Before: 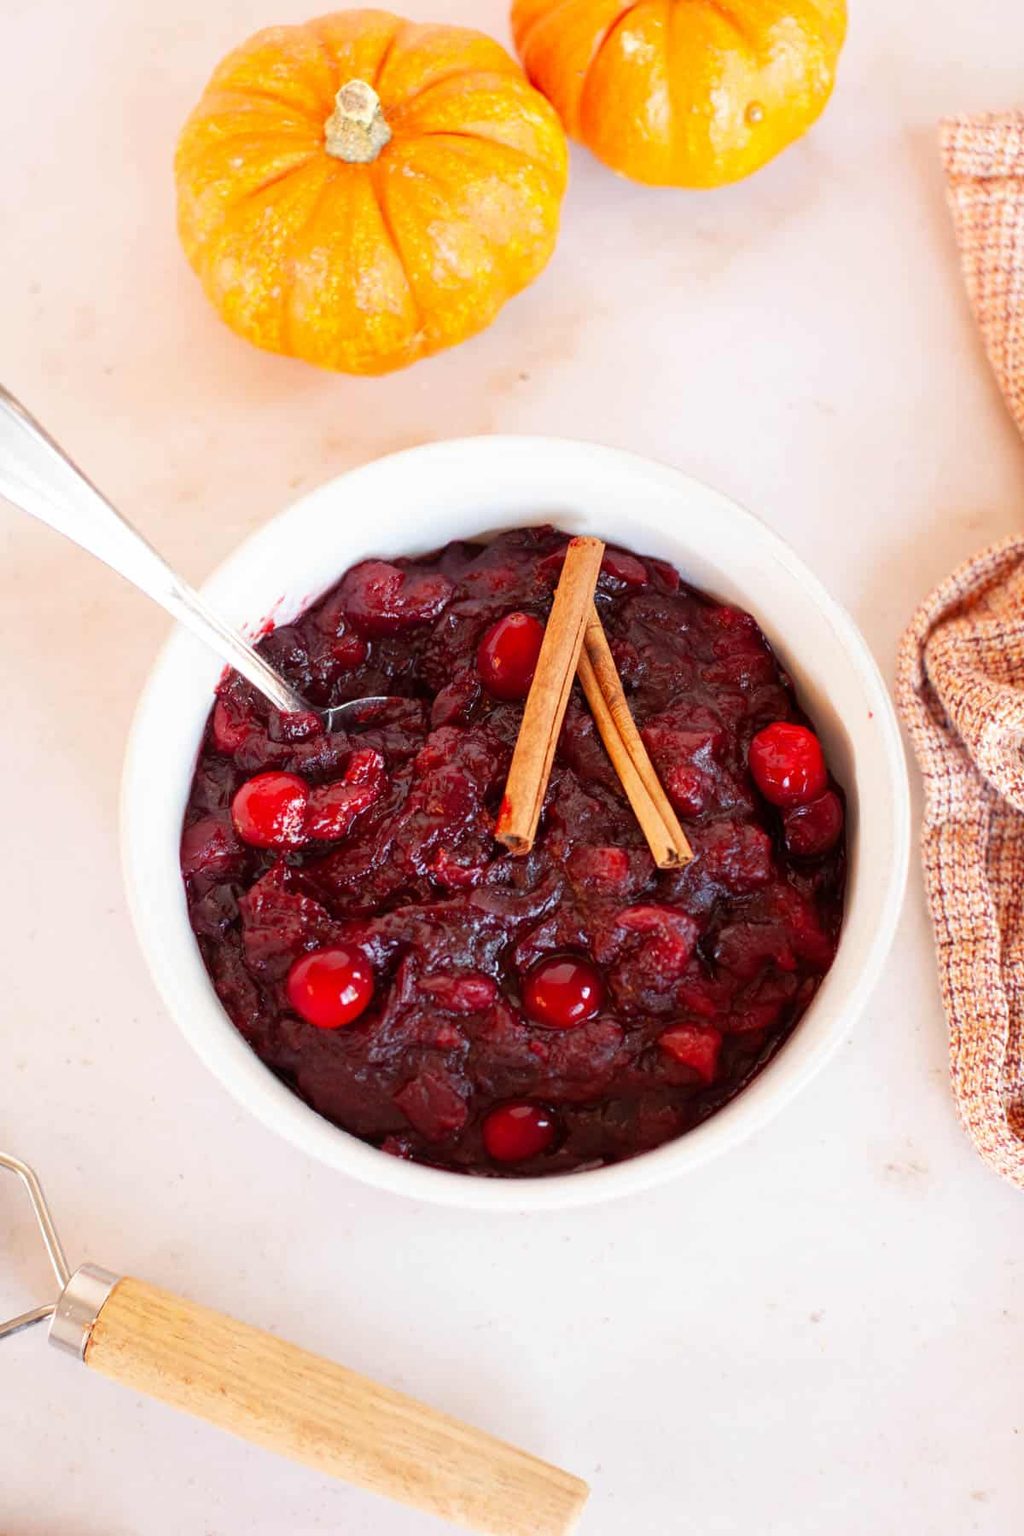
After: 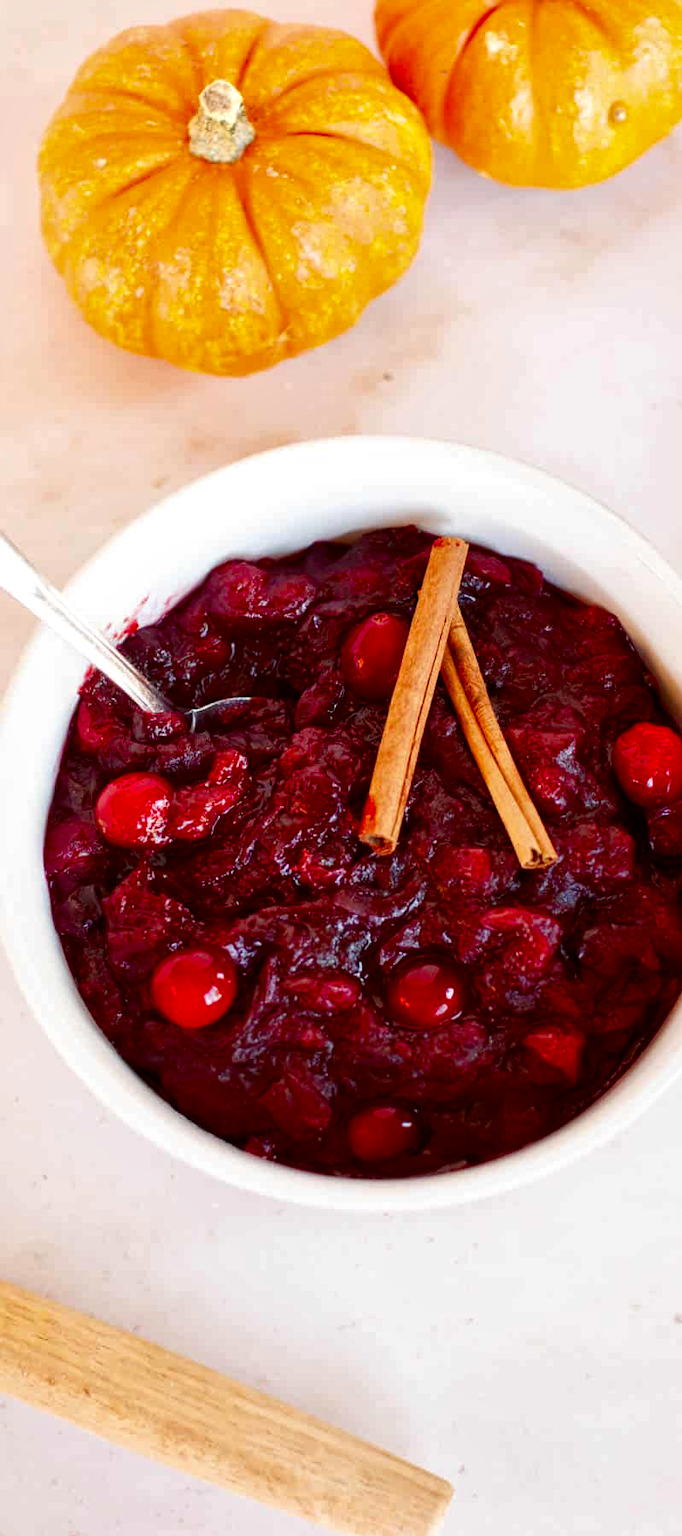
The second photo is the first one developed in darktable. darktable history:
contrast brightness saturation: contrast 0.07, brightness -0.14, saturation 0.11
local contrast: mode bilateral grid, contrast 20, coarseness 50, detail 130%, midtone range 0.2
crop and rotate: left 13.342%, right 19.991%
color balance rgb: perceptual saturation grading › global saturation 20%, perceptual saturation grading › highlights -25%, perceptual saturation grading › shadows 25%
